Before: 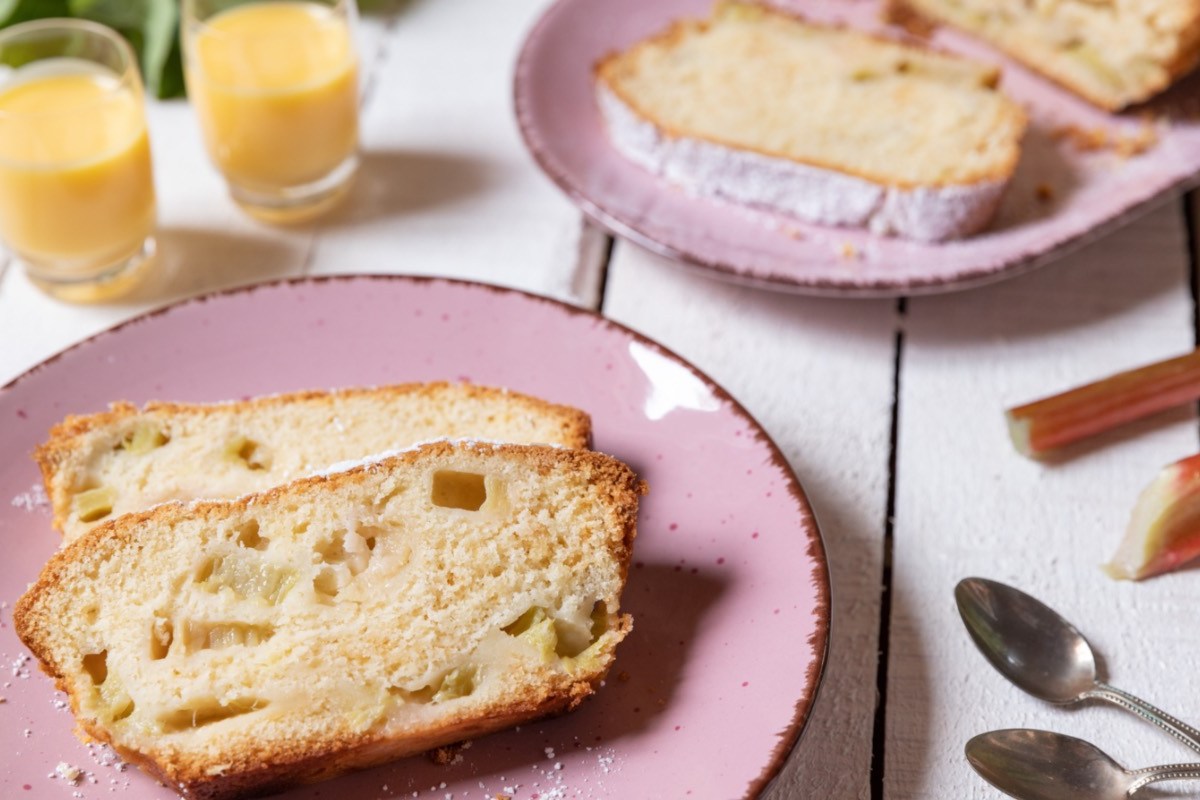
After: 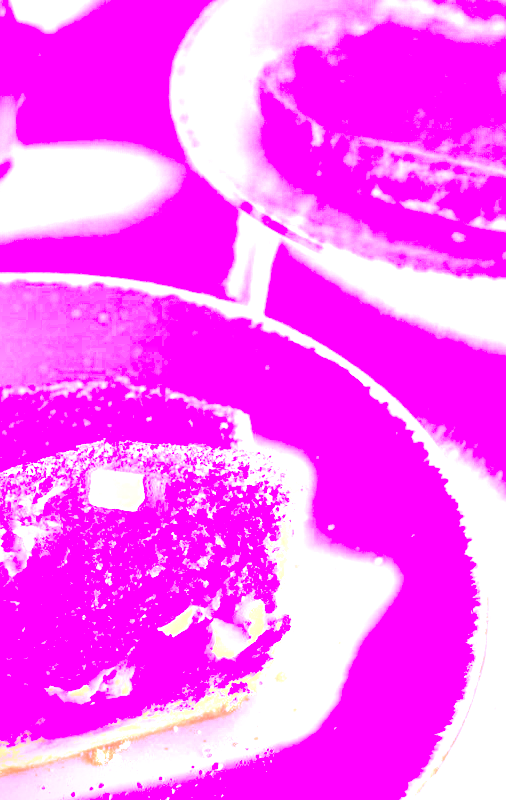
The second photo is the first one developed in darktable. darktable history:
local contrast: detail 130%
color correction: highlights a* 3.12, highlights b* -1.55, shadows a* -0.101, shadows b* 2.52, saturation 0.98
exposure: black level correction -0.014, exposure -0.193 EV, compensate highlight preservation false
crop: left 28.583%, right 29.231%
white balance: red 8, blue 8
